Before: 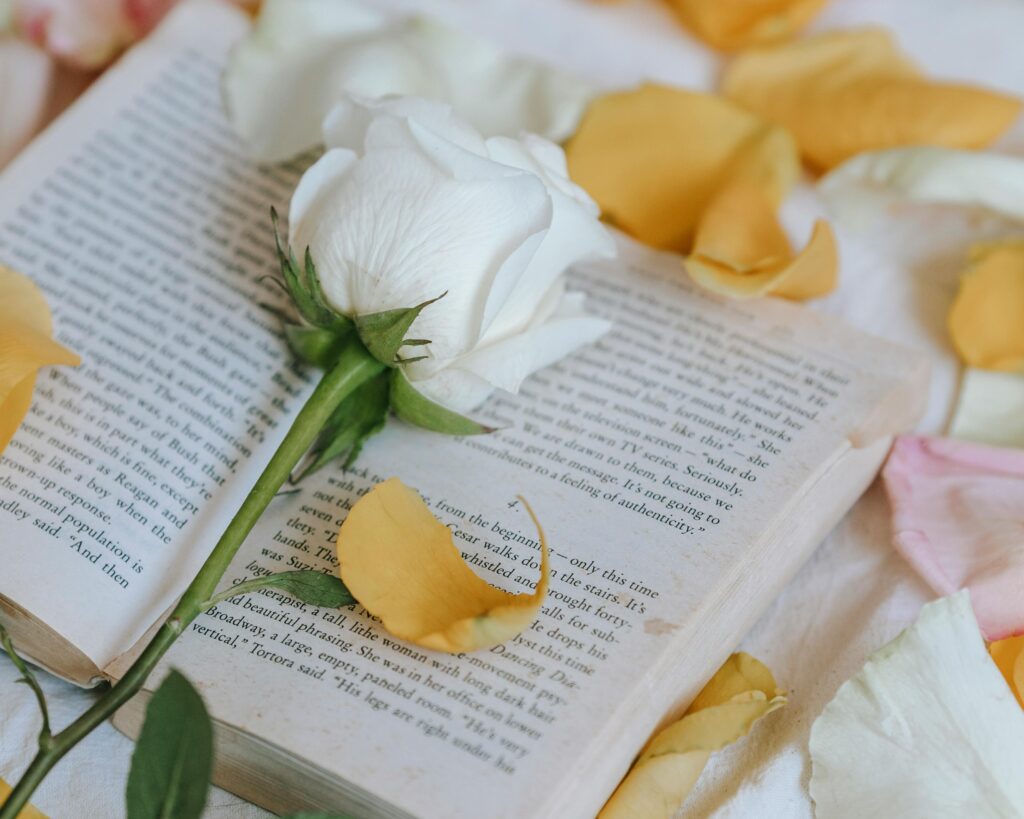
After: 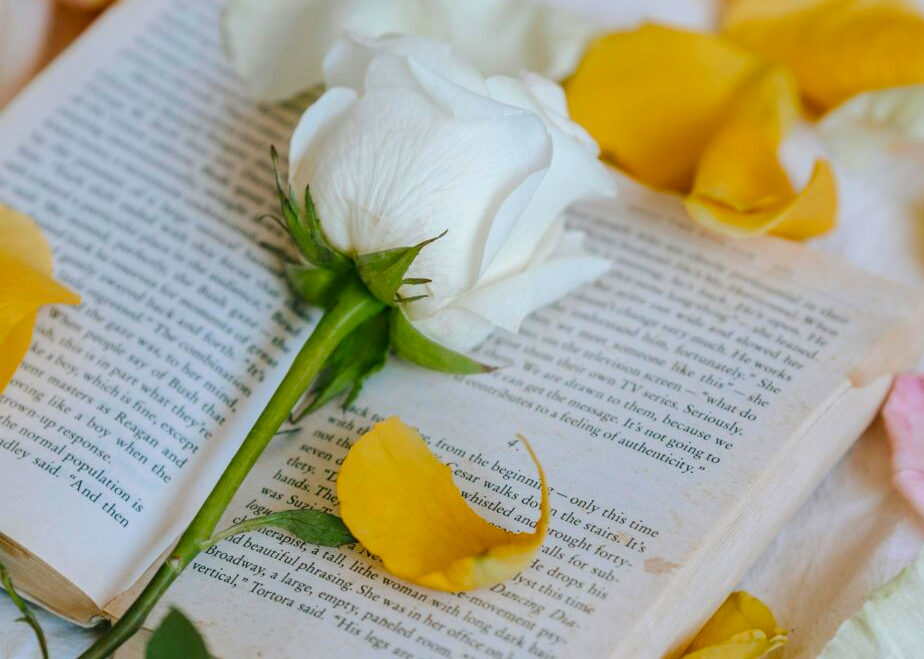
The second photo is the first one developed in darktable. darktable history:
crop: top 7.49%, right 9.717%, bottom 11.943%
color balance rgb: linear chroma grading › global chroma 15%, perceptual saturation grading › global saturation 30%
